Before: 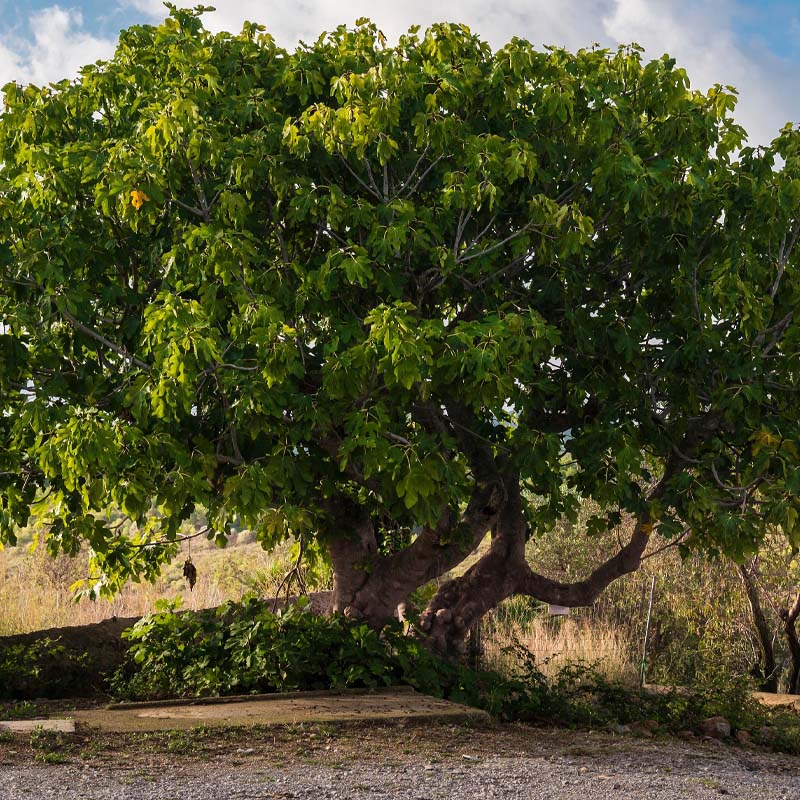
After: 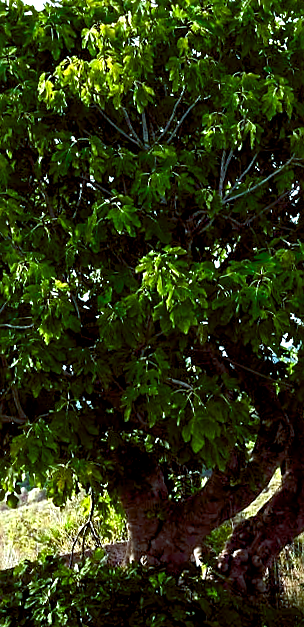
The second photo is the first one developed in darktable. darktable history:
crop and rotate: left 29.476%, top 10.214%, right 35.32%, bottom 17.333%
rotate and perspective: rotation -4.98°, automatic cropping off
color balance rgb: shadows lift › luminance -7.7%, shadows lift › chroma 2.13%, shadows lift › hue 200.79°, power › luminance -7.77%, power › chroma 2.27%, power › hue 220.69°, highlights gain › luminance 15.15%, highlights gain › chroma 4%, highlights gain › hue 209.35°, global offset › luminance -0.21%, global offset › chroma 0.27%, perceptual saturation grading › global saturation 24.42%, perceptual saturation grading › highlights -24.42%, perceptual saturation grading › mid-tones 24.42%, perceptual saturation grading › shadows 40%, perceptual brilliance grading › global brilliance -5%, perceptual brilliance grading › highlights 24.42%, perceptual brilliance grading › mid-tones 7%, perceptual brilliance grading › shadows -5%
sharpen: on, module defaults
